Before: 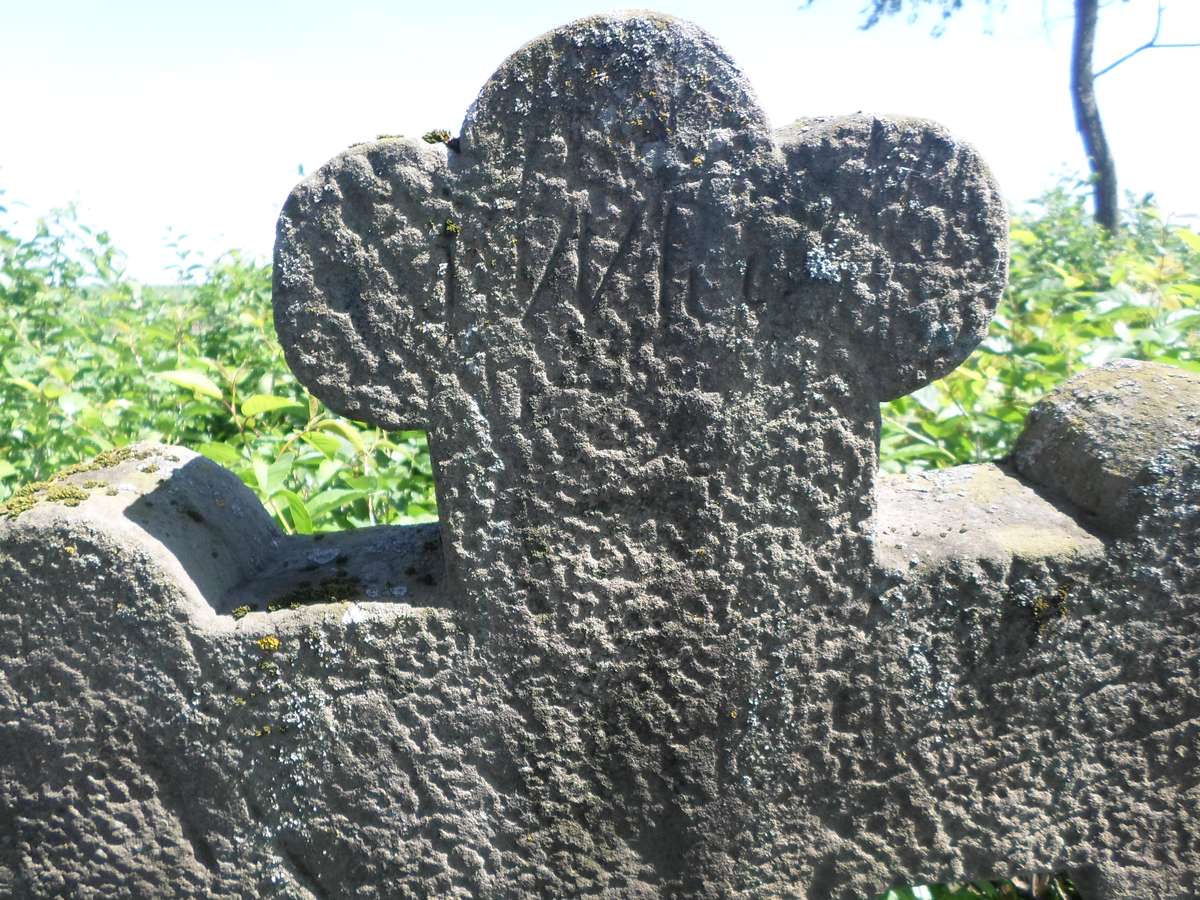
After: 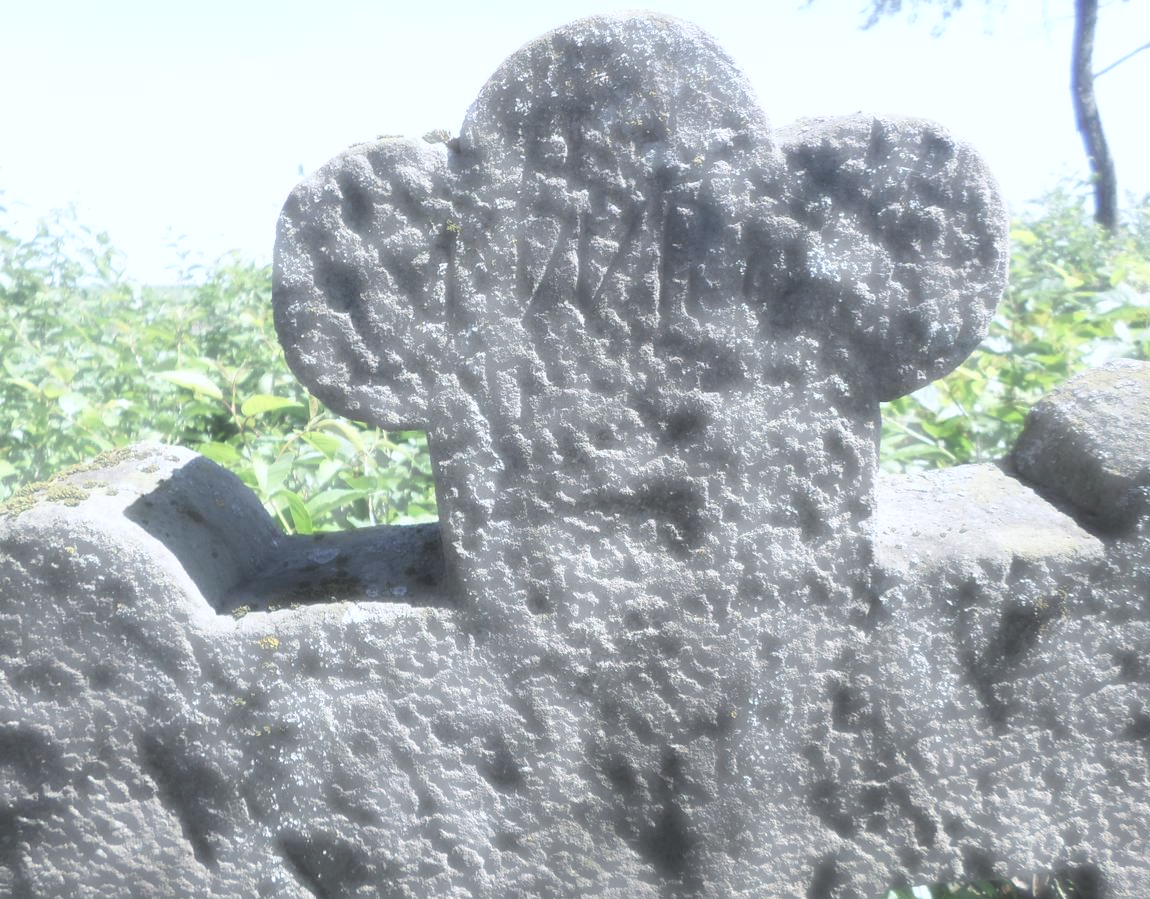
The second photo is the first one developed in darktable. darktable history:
haze removal: strength -0.9, distance 0.225, compatibility mode true, adaptive false
color correction: highlights a* -0.182, highlights b* -0.124
crop: right 4.126%, bottom 0.031%
white balance: red 0.974, blue 1.044
